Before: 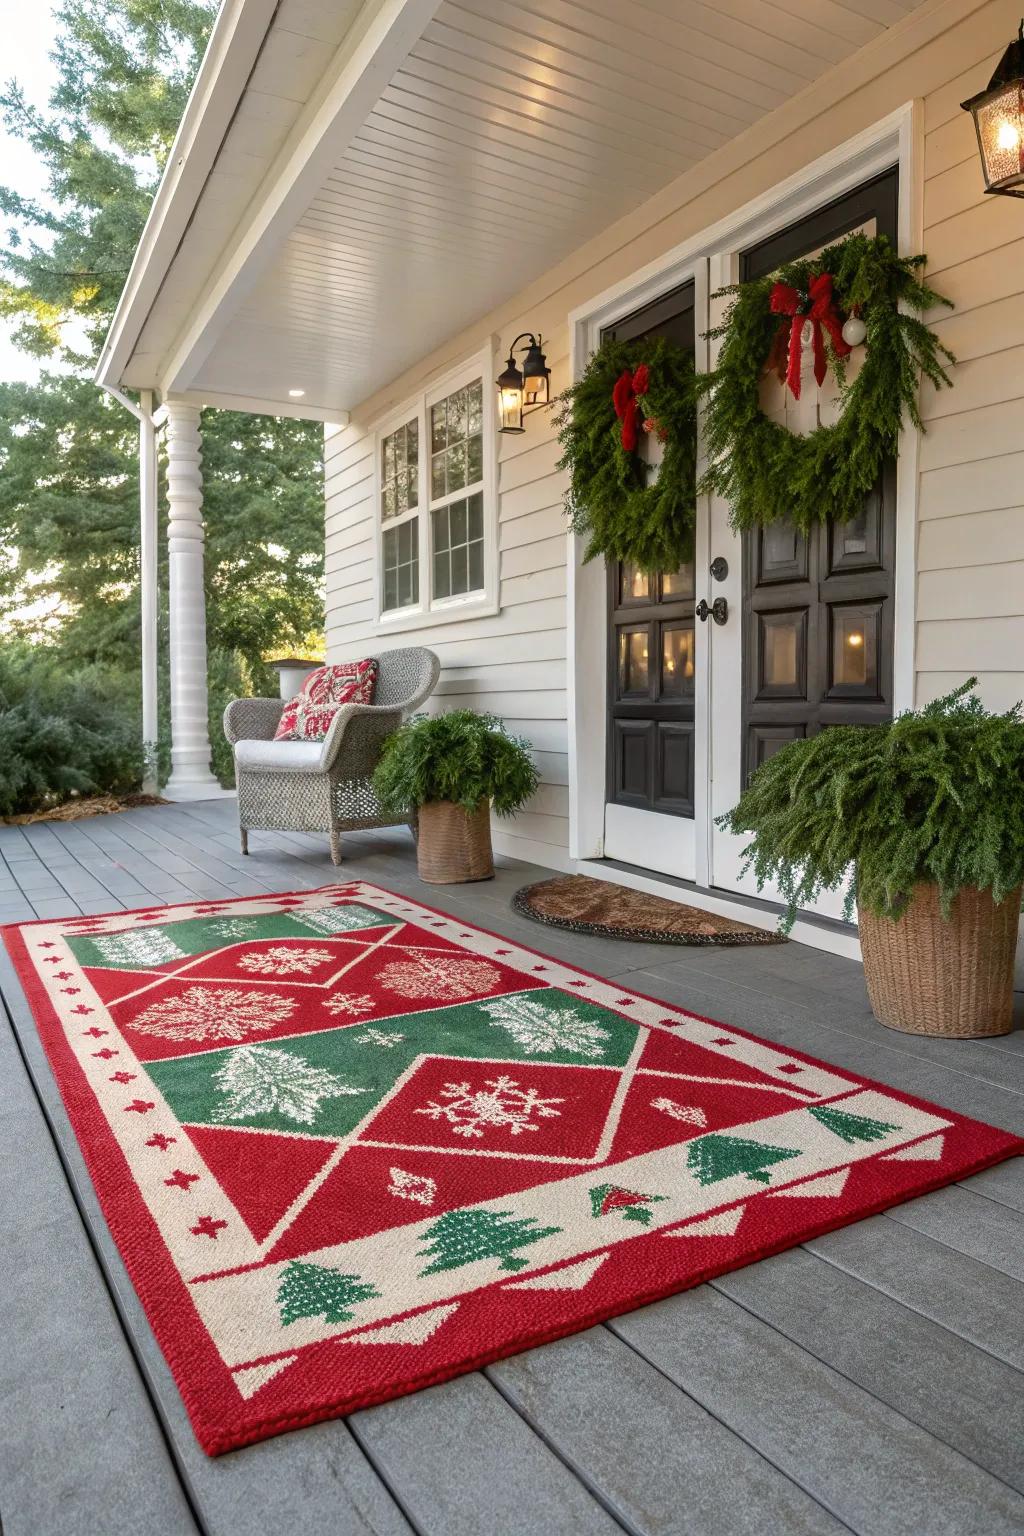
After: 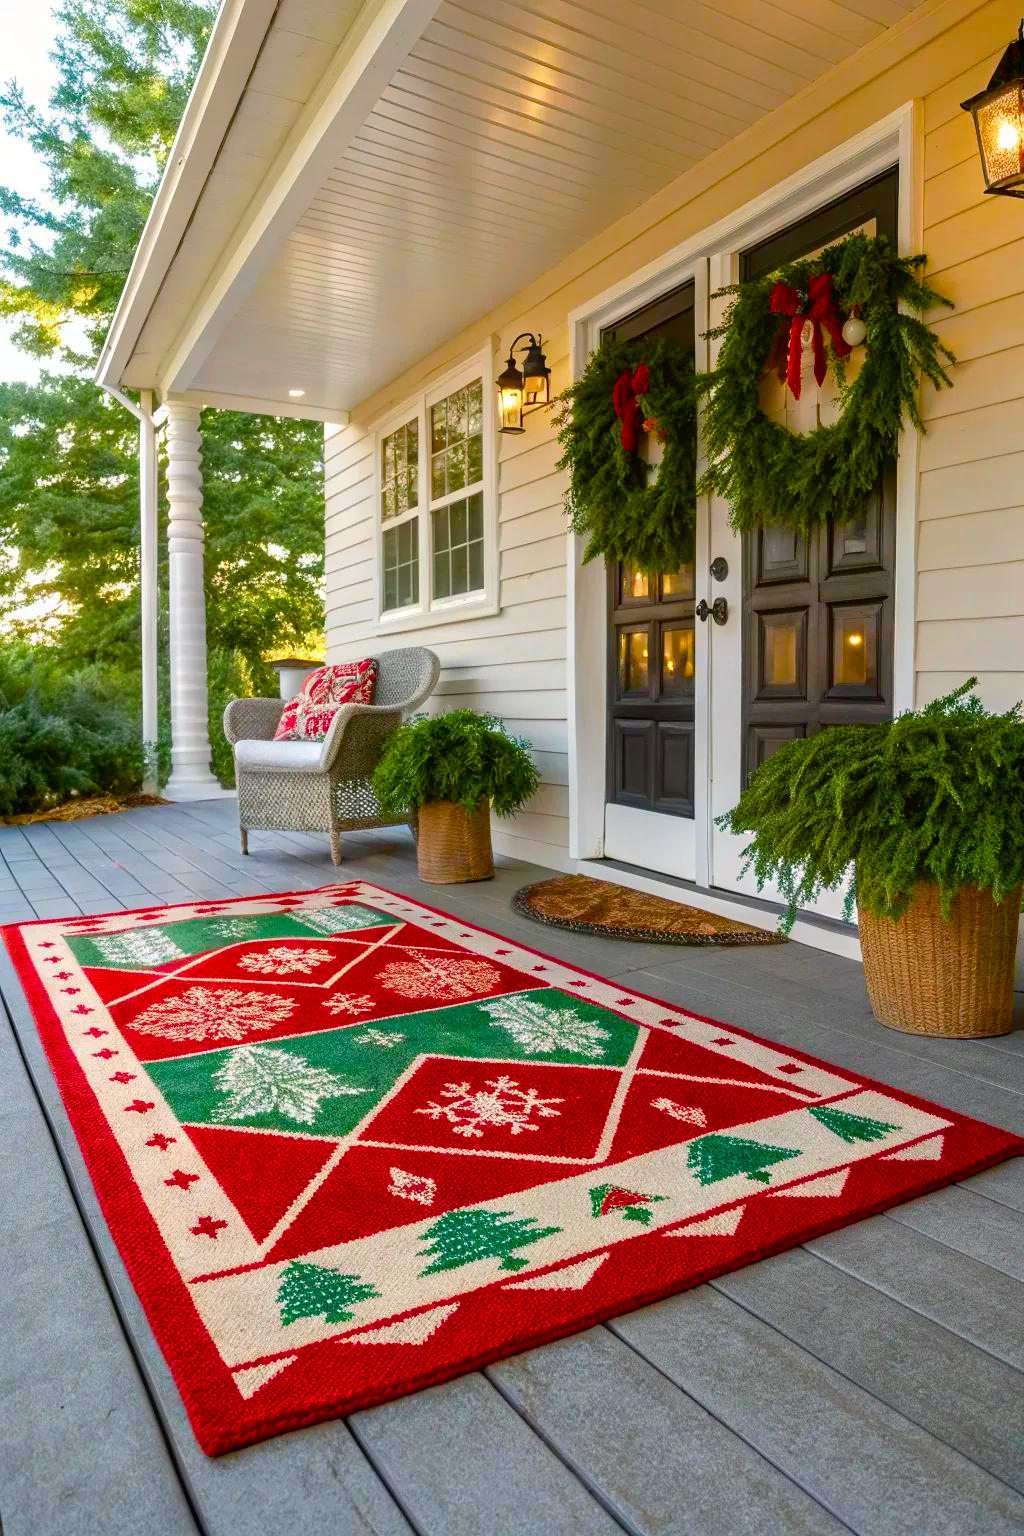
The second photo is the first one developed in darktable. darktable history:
color balance rgb: linear chroma grading › shadows 17.304%, linear chroma grading › highlights 61.172%, linear chroma grading › global chroma 49.881%, perceptual saturation grading › global saturation 20%, perceptual saturation grading › highlights -49.416%, perceptual saturation grading › shadows 23.972%, global vibrance 0.463%
